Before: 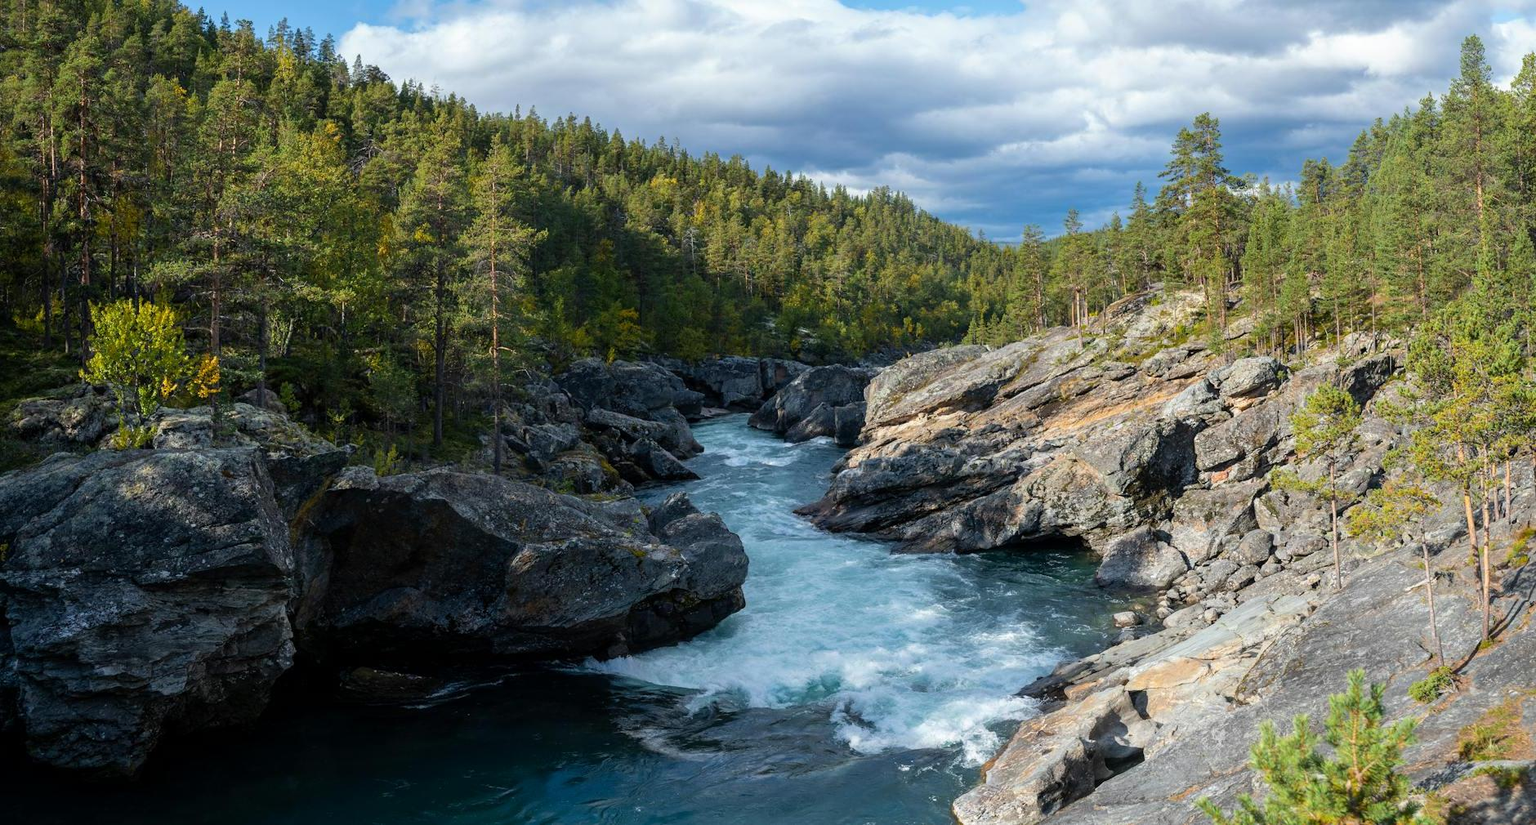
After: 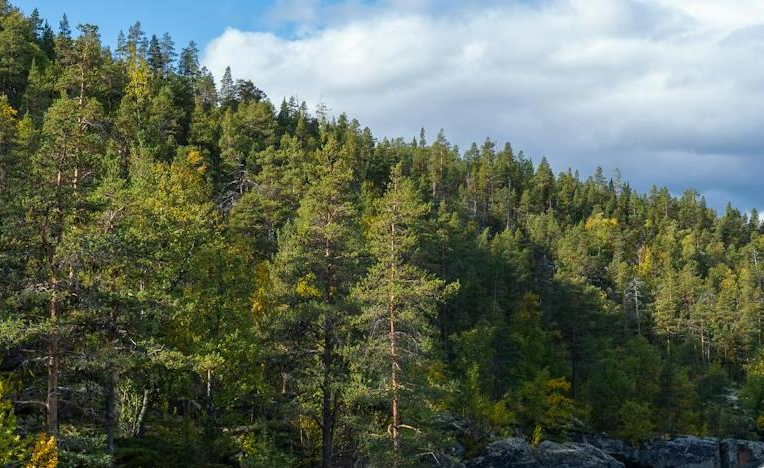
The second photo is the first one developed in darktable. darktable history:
tone equalizer: on, module defaults
crop and rotate: left 11.231%, top 0.051%, right 48.13%, bottom 53.517%
